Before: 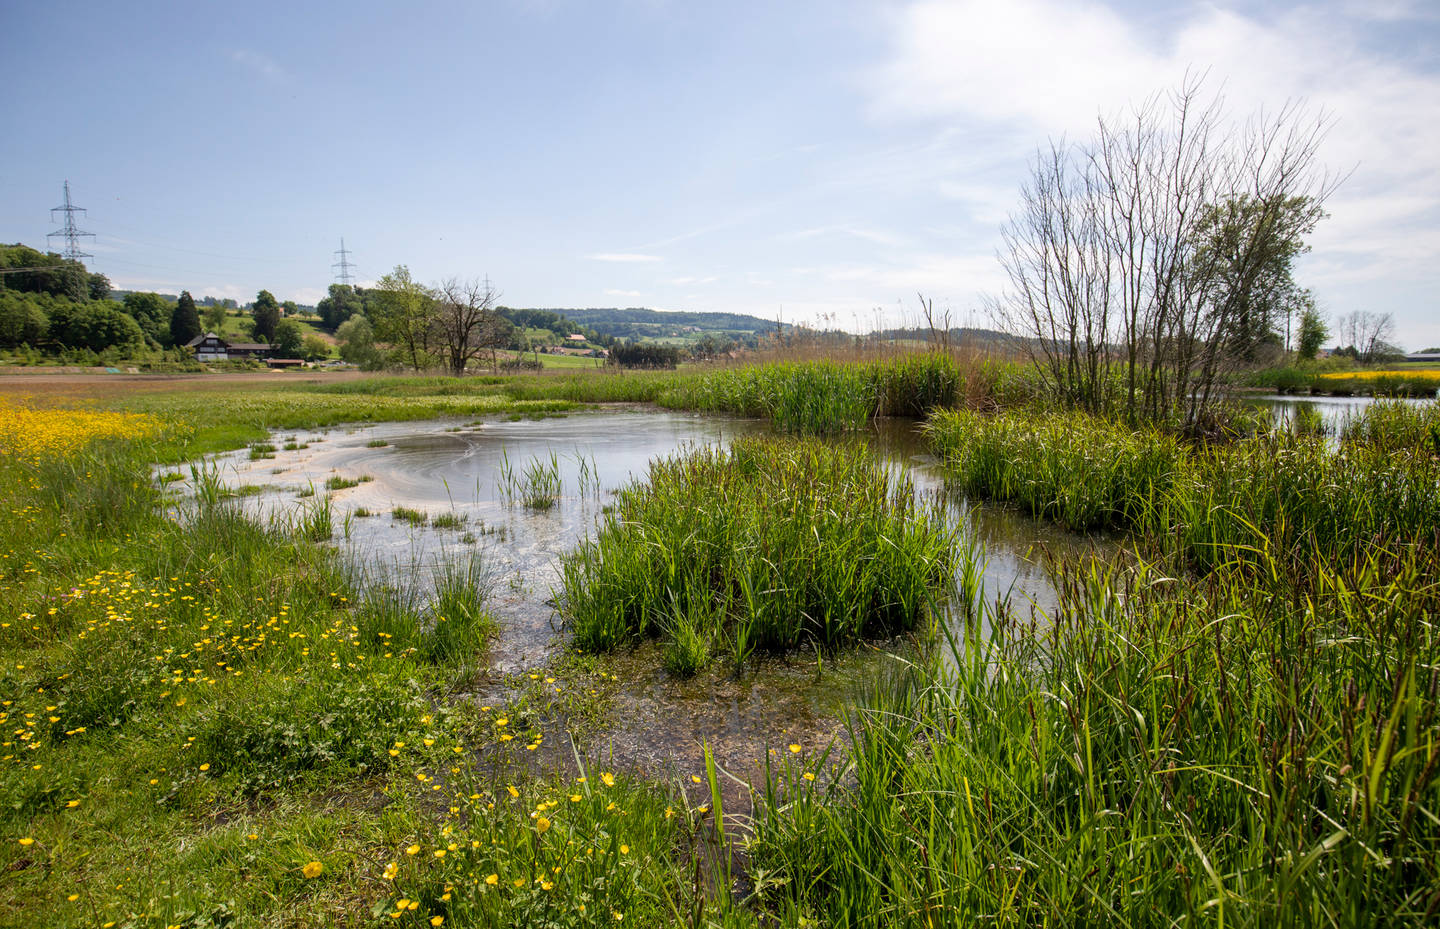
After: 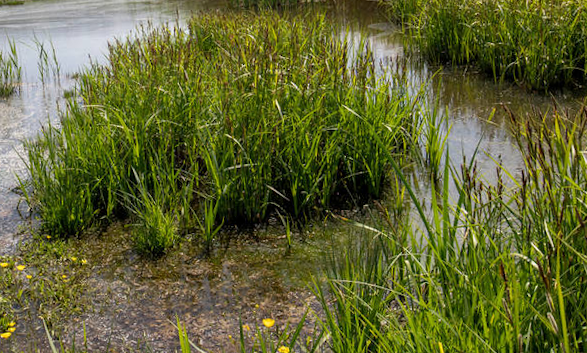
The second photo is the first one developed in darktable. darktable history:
rotate and perspective: rotation -3°, crop left 0.031, crop right 0.968, crop top 0.07, crop bottom 0.93
crop: left 37.221%, top 45.169%, right 20.63%, bottom 13.777%
